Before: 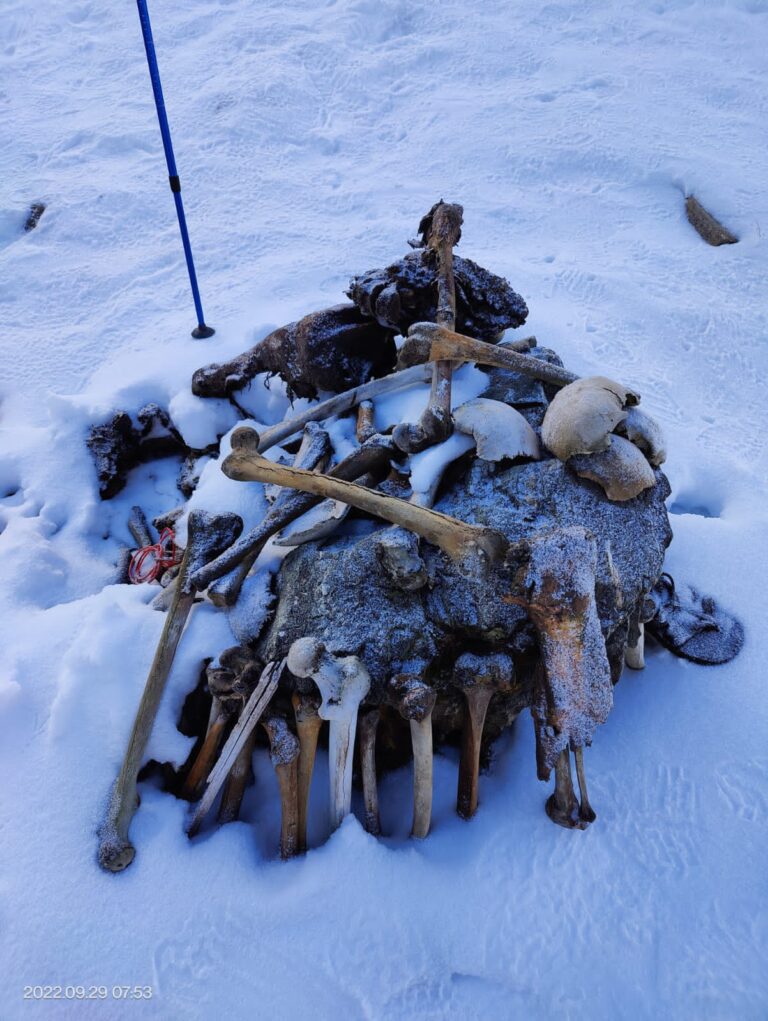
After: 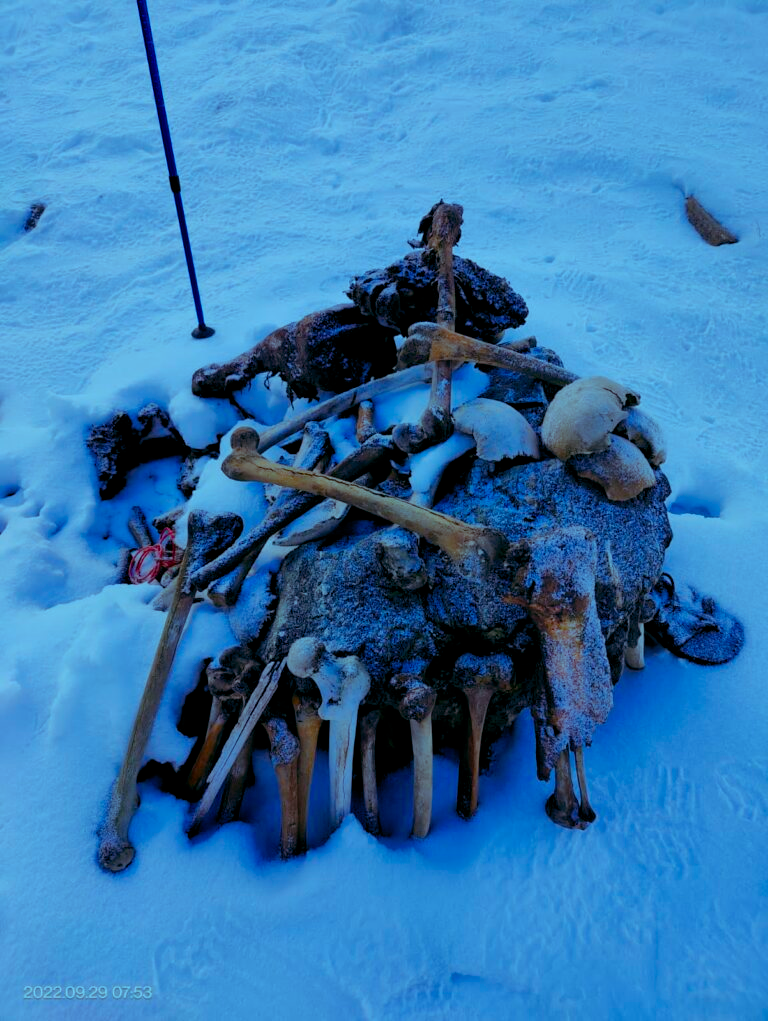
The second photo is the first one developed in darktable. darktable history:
exposure: compensate highlight preservation false
color balance rgb: shadows lift › luminance -7.7%, shadows lift › chroma 2.13%, shadows lift › hue 165.27°, power › luminance -7.77%, power › chroma 1.34%, power › hue 330.55°, highlights gain › luminance -33.33%, highlights gain › chroma 5.68%, highlights gain › hue 217.2°, global offset › luminance -0.33%, global offset › chroma 0.11%, global offset › hue 165.27°, perceptual saturation grading › global saturation 27.72%, perceptual saturation grading › highlights -25%, perceptual saturation grading › mid-tones 25%, perceptual saturation grading › shadows 50%
